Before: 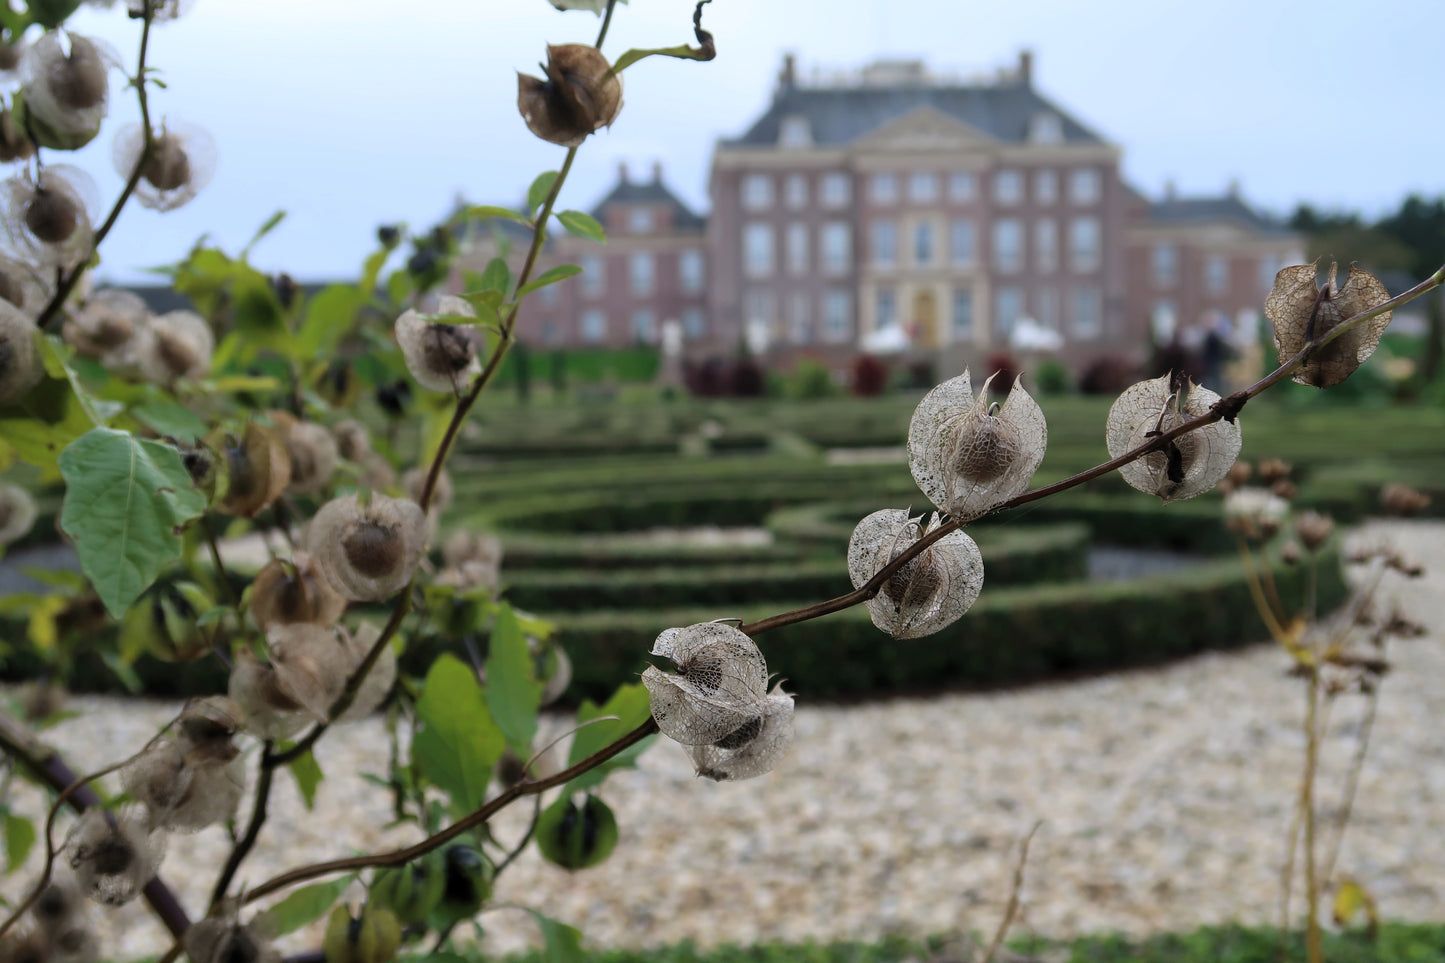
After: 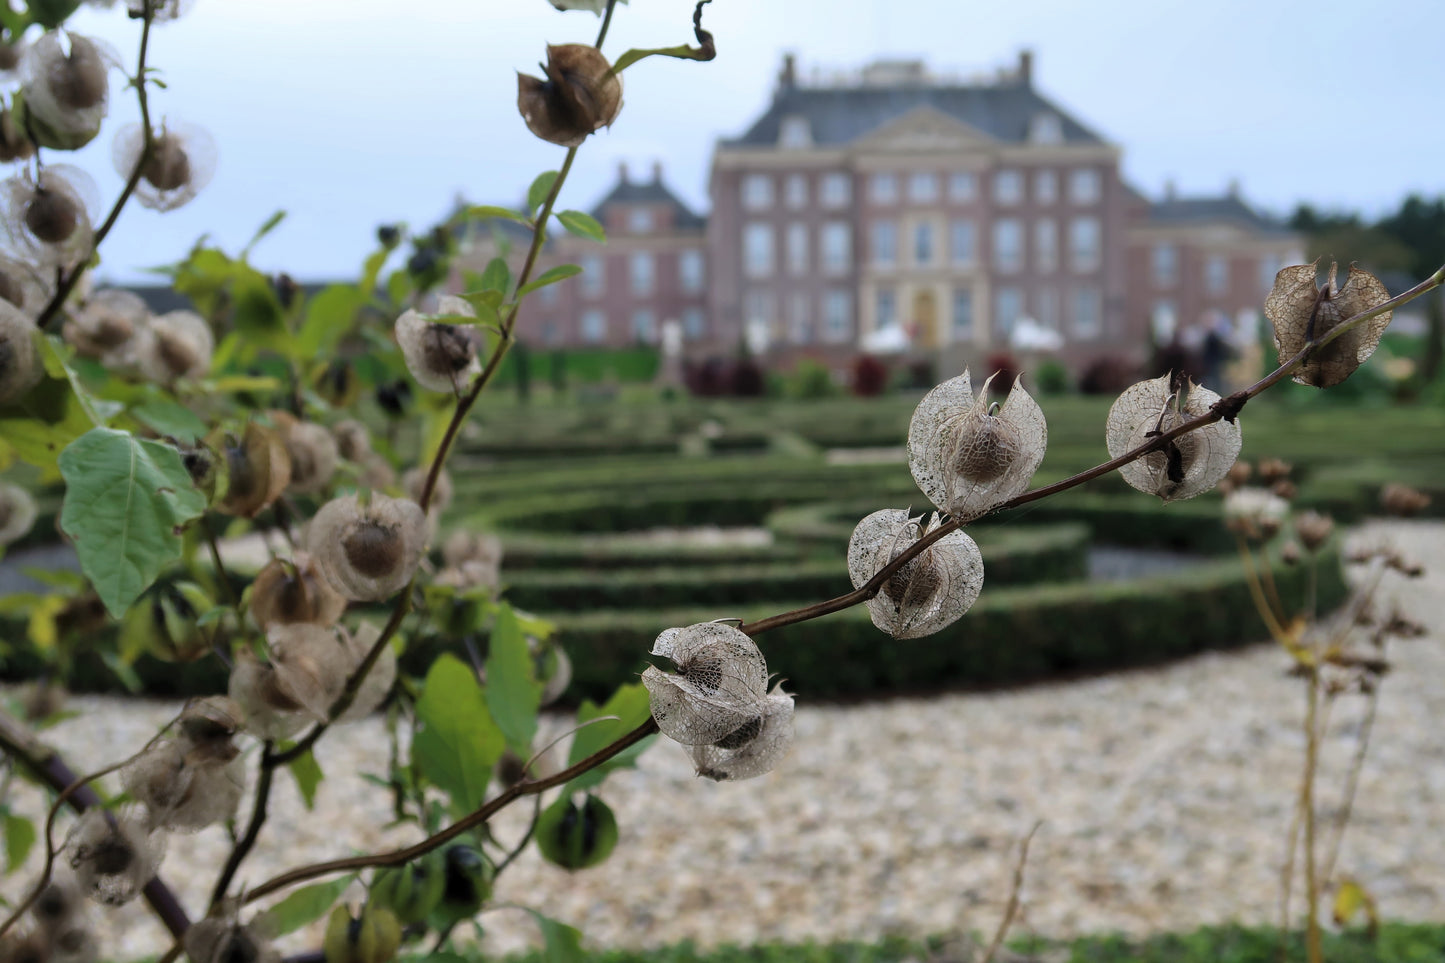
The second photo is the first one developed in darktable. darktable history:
shadows and highlights: shadows 36.75, highlights -27.53, soften with gaussian
